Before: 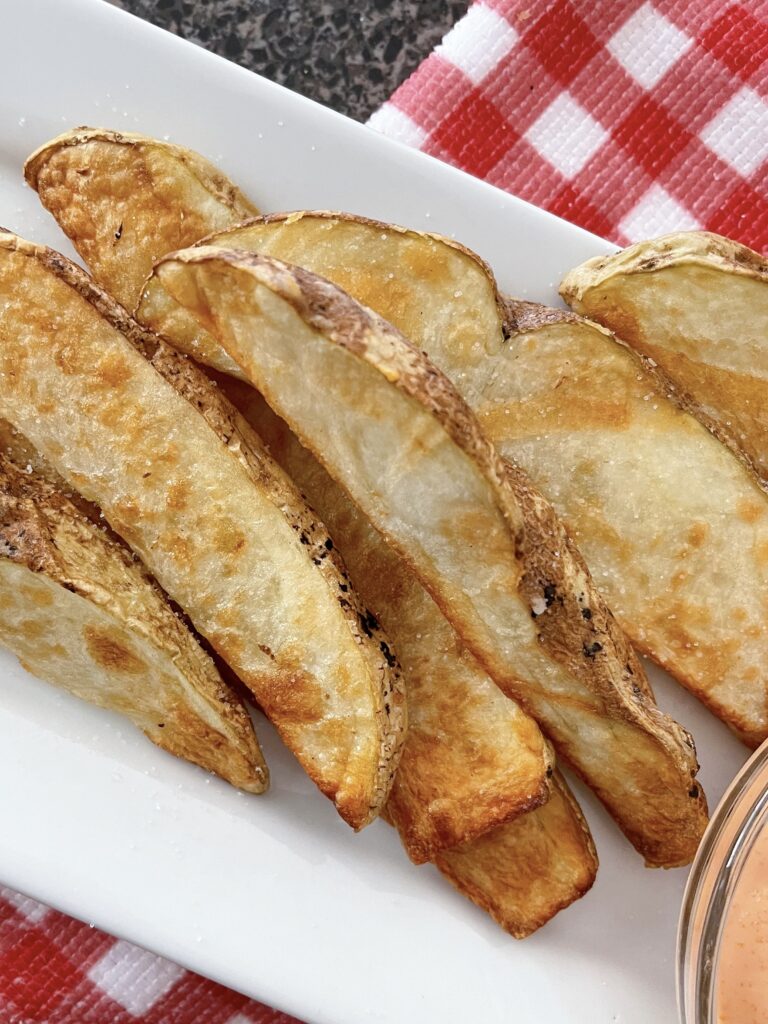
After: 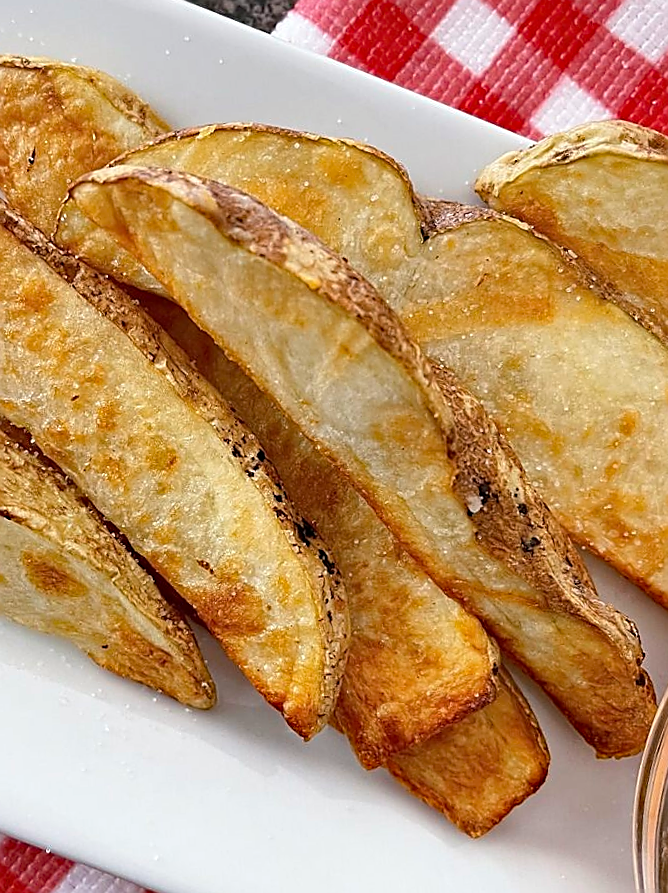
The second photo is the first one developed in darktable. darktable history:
haze removal: strength 0.286, distance 0.252, compatibility mode true, adaptive false
sharpen: radius 1.413, amount 1.267, threshold 0.631
crop and rotate: angle 3.55°, left 5.913%, top 5.714%
